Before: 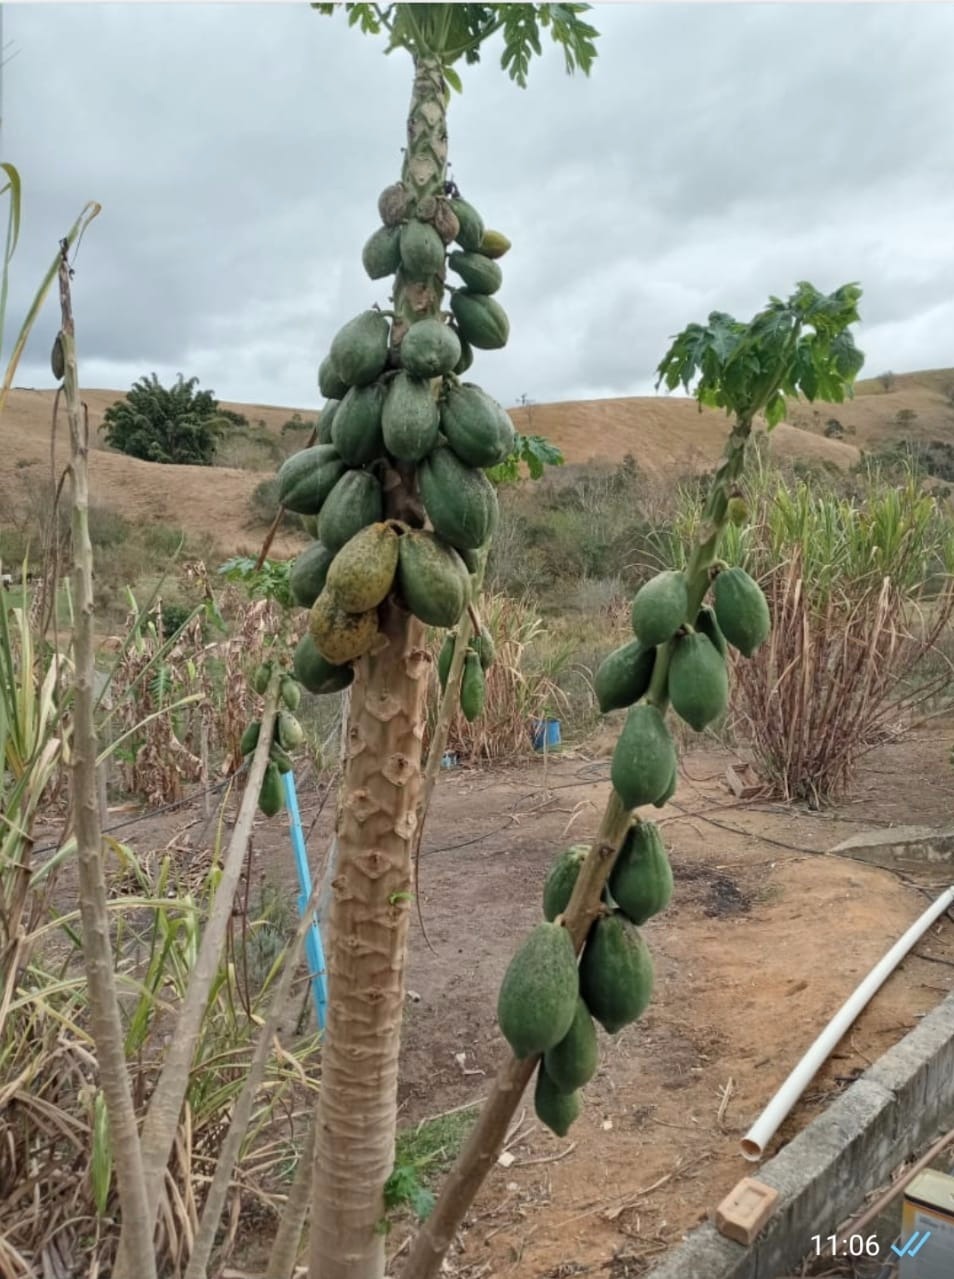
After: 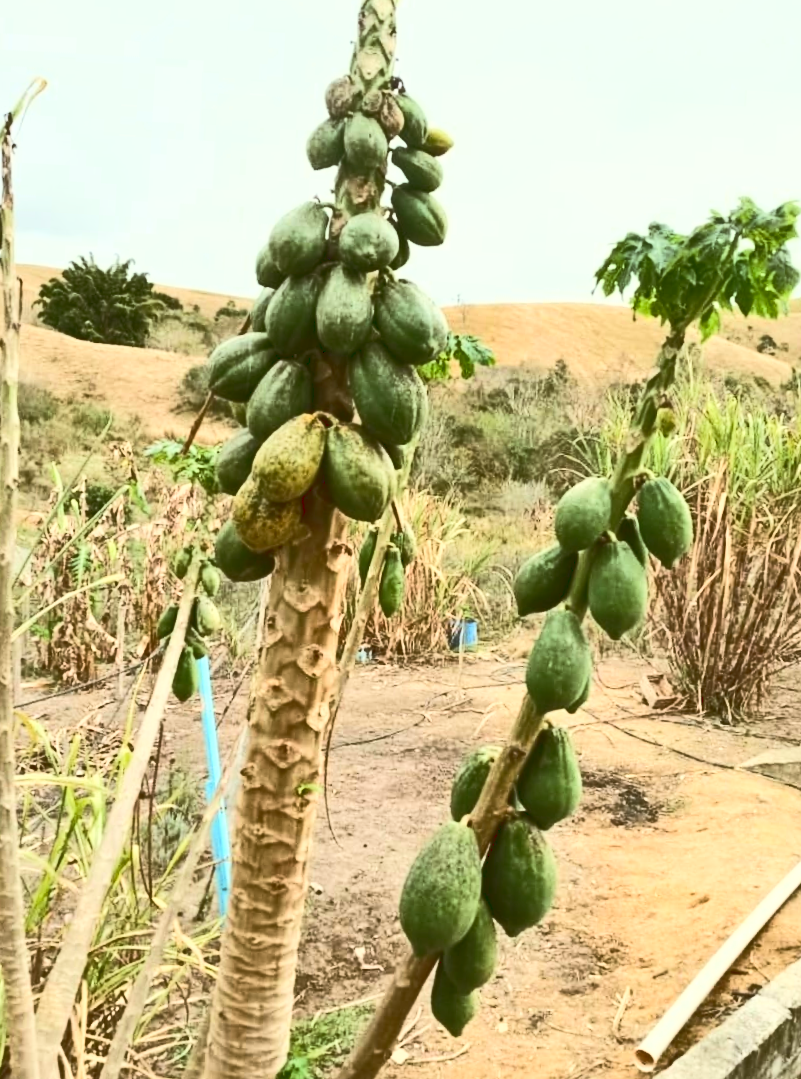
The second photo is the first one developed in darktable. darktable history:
base curve: curves: ch0 [(0, 0.015) (0.085, 0.116) (0.134, 0.298) (0.19, 0.545) (0.296, 0.764) (0.599, 0.982) (1, 1)]
color correction: highlights a* -1.79, highlights b* 10.43, shadows a* 0.547, shadows b* 20
crop and rotate: angle -3.14°, left 5.258%, top 5.201%, right 4.678%, bottom 4.348%
